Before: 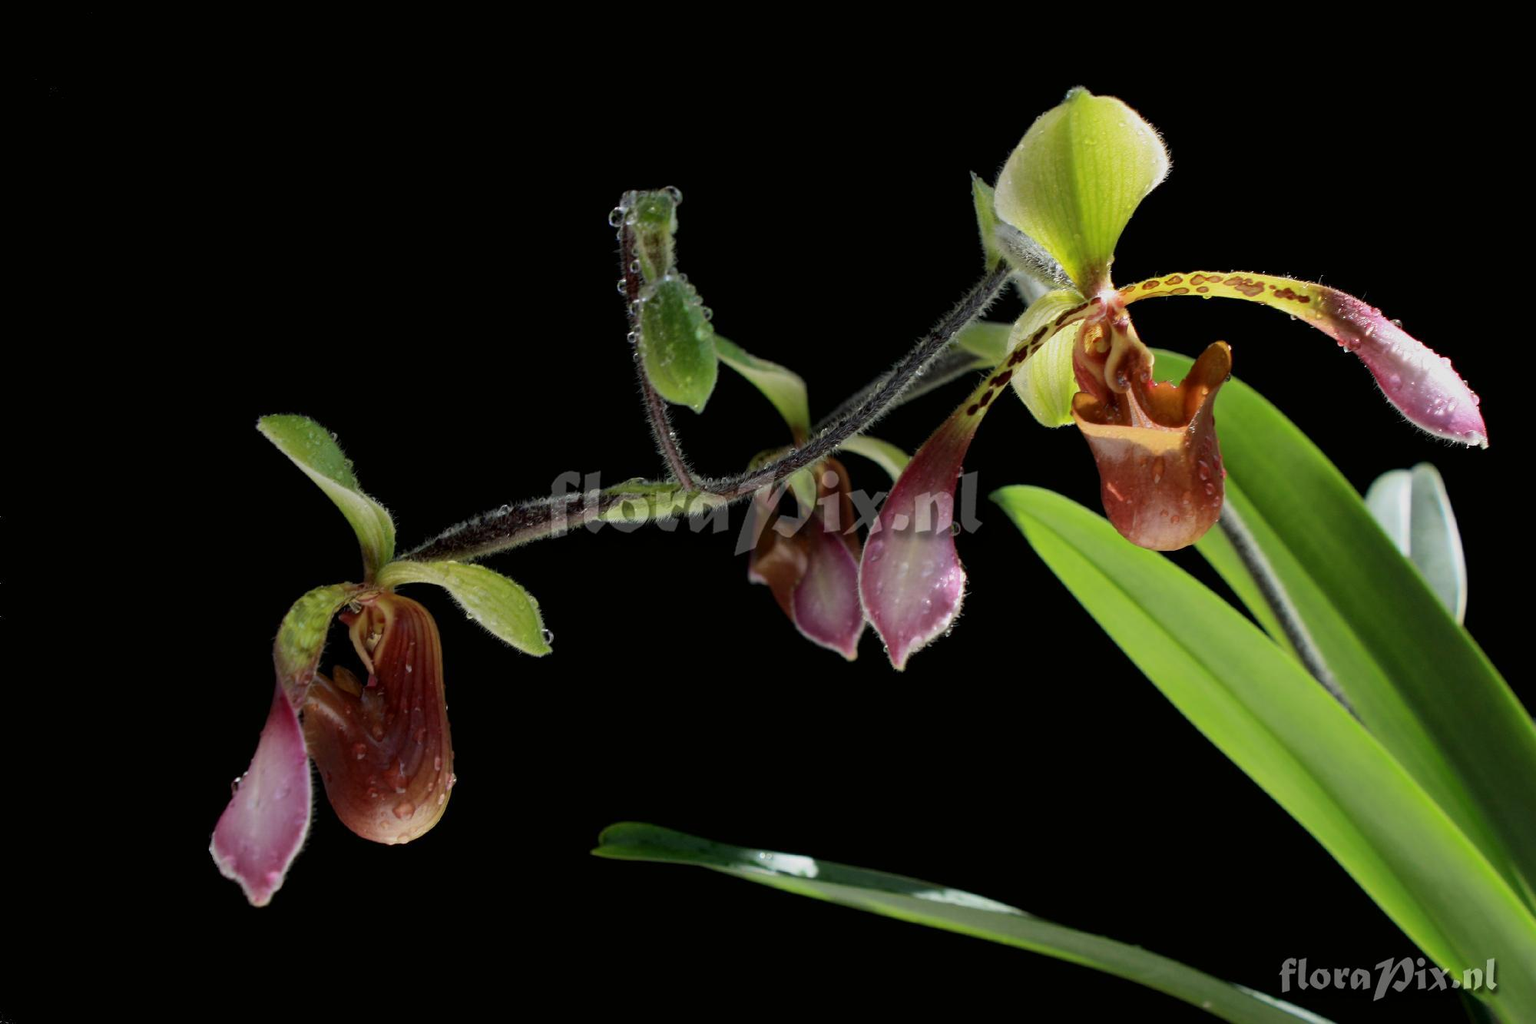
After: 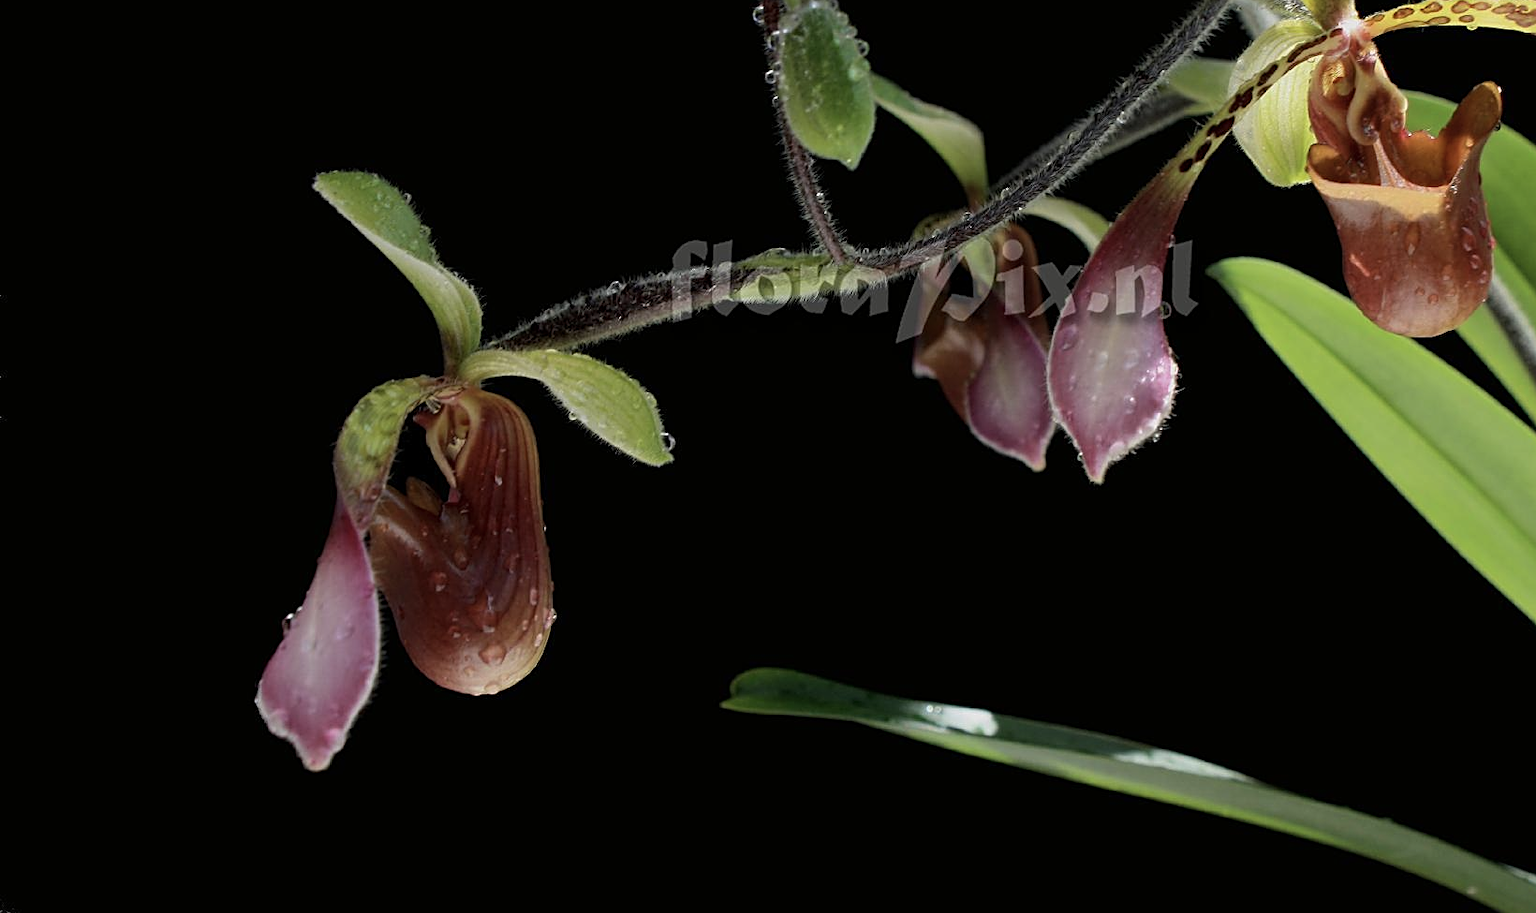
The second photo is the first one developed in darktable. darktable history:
crop: top 26.842%, right 17.994%
color correction: highlights b* 0.051, saturation 0.809
tone equalizer: on, module defaults
sharpen: on, module defaults
